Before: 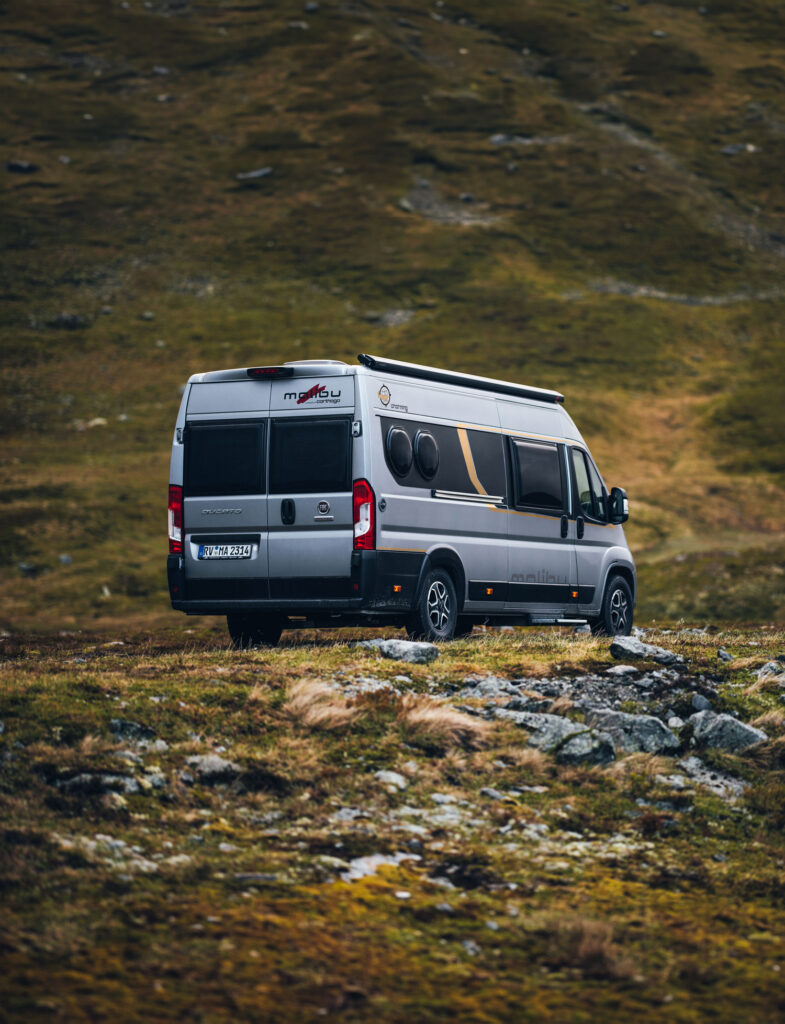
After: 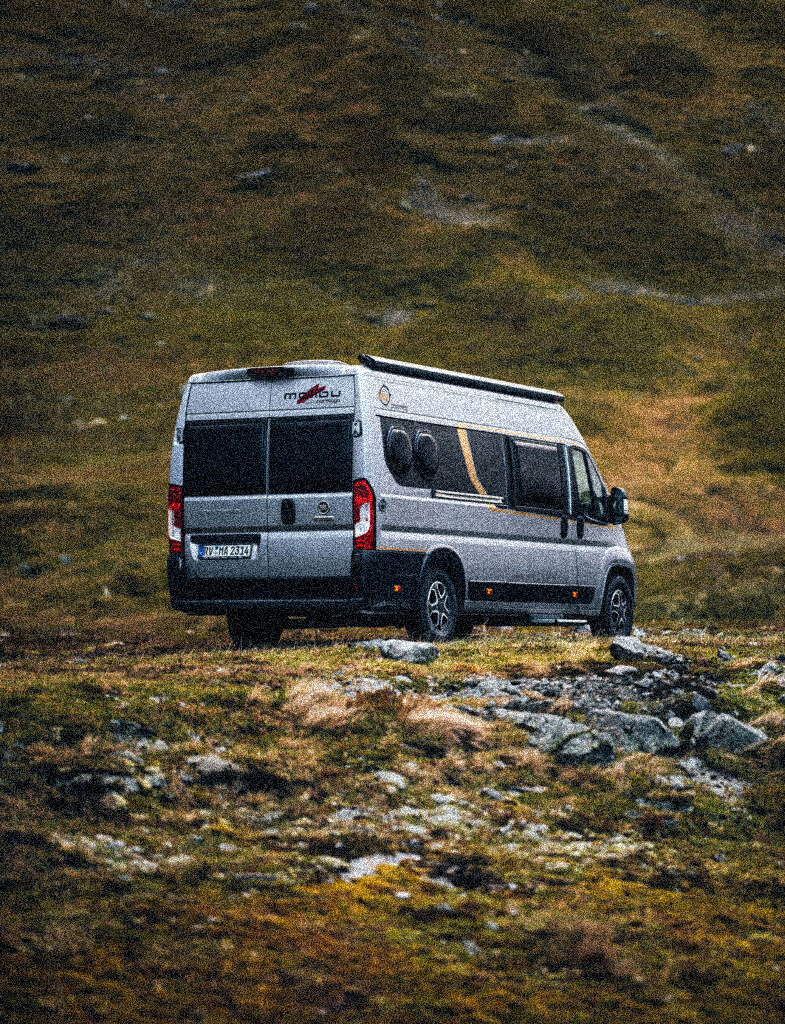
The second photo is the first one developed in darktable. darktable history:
levels: levels [0.016, 0.492, 0.969]
grain: coarseness 3.75 ISO, strength 100%, mid-tones bias 0%
